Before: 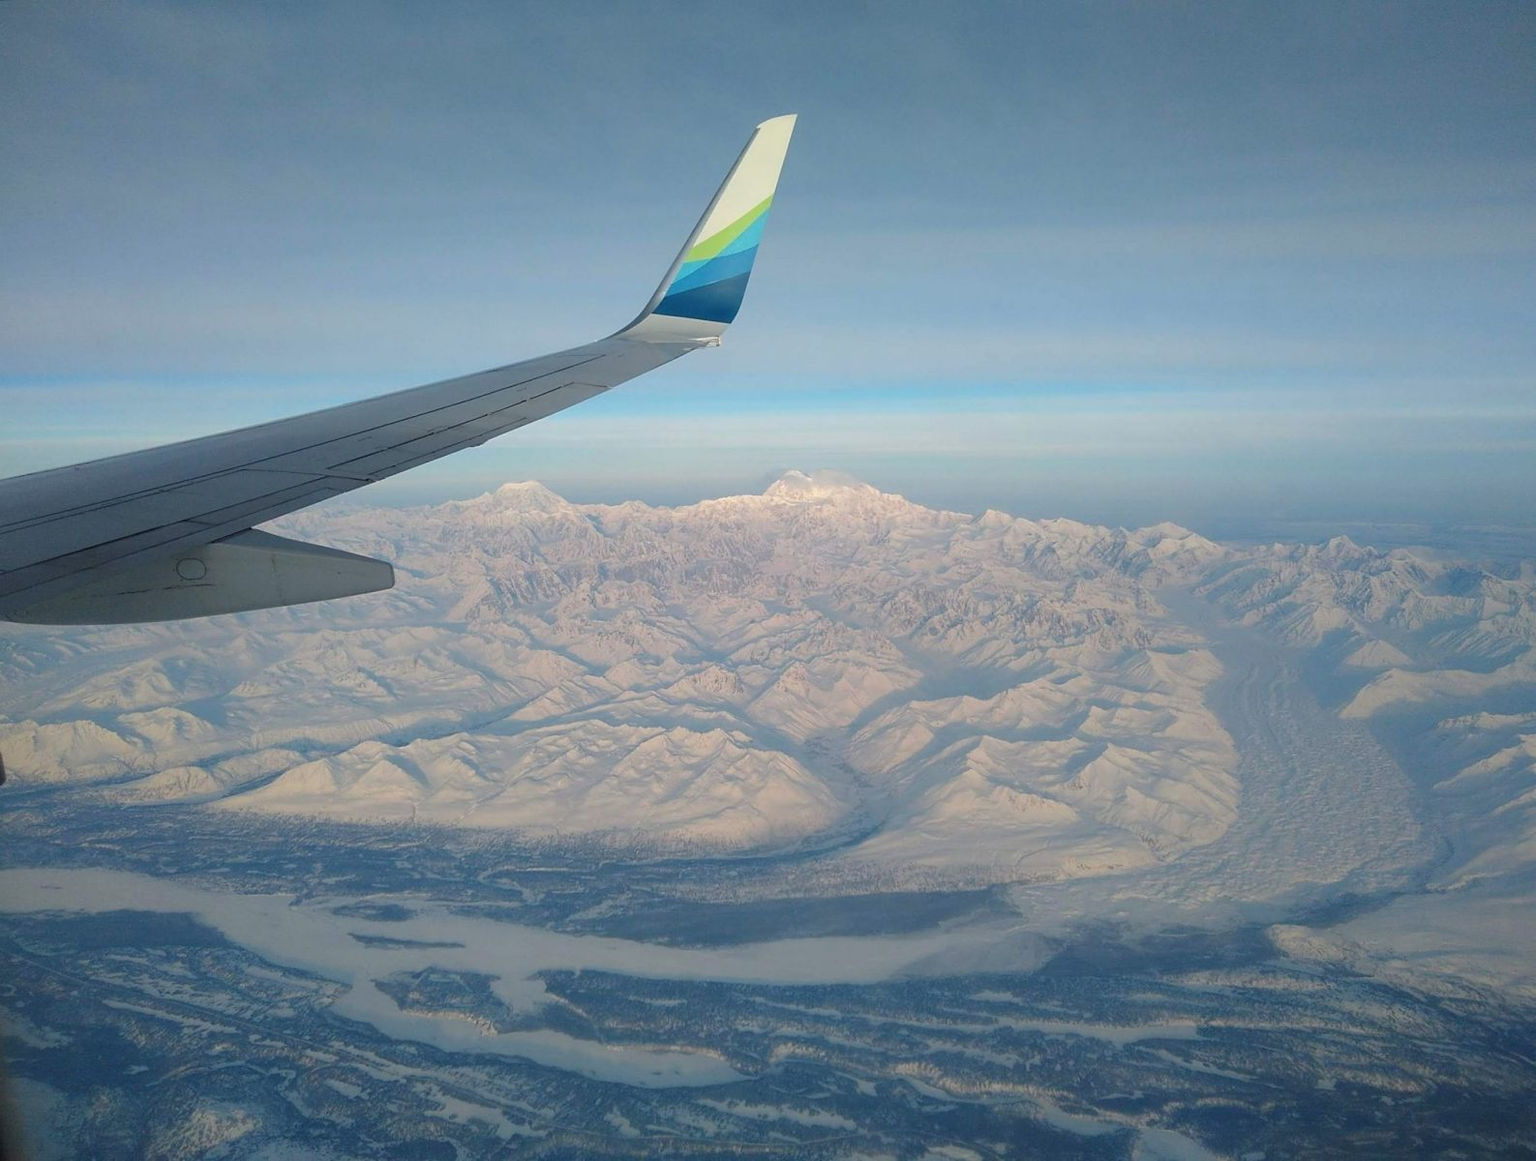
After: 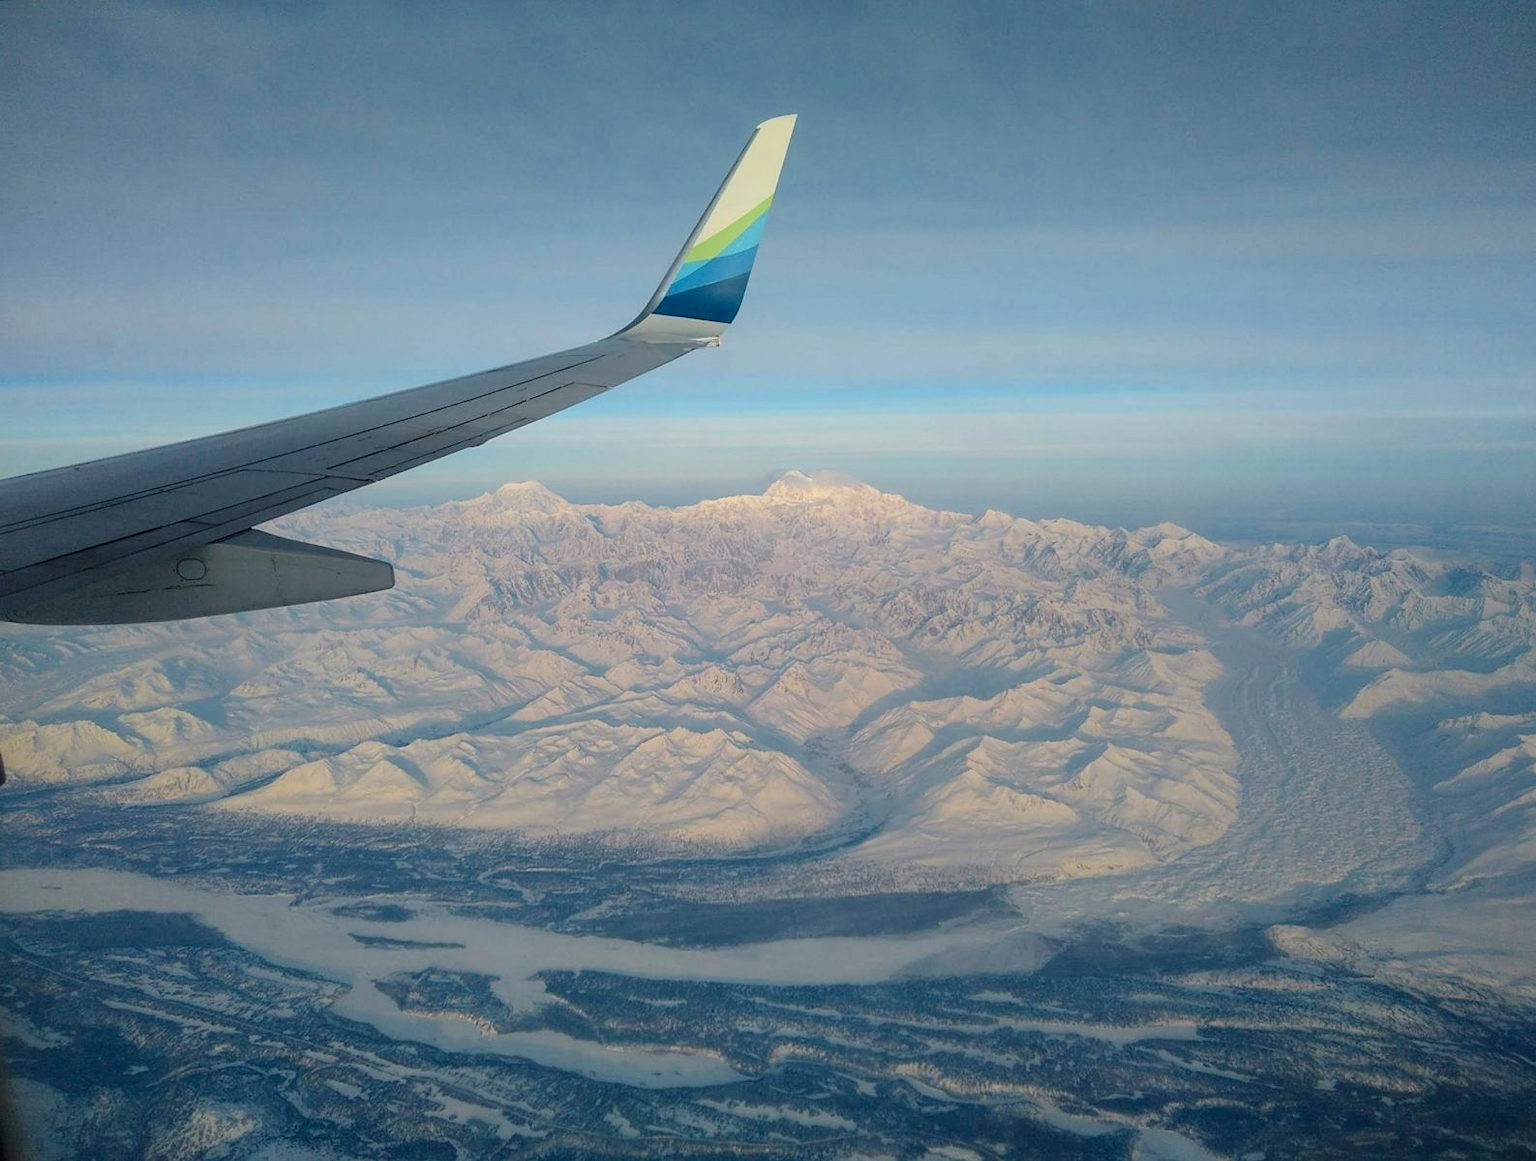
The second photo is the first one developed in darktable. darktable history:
tone curve: curves: ch0 [(0, 0.021) (0.049, 0.044) (0.152, 0.14) (0.328, 0.357) (0.473, 0.529) (0.641, 0.705) (0.868, 0.887) (1, 0.969)]; ch1 [(0, 0) (0.322, 0.328) (0.43, 0.425) (0.474, 0.466) (0.502, 0.503) (0.522, 0.526) (0.564, 0.591) (0.602, 0.632) (0.677, 0.701) (0.859, 0.885) (1, 1)]; ch2 [(0, 0) (0.33, 0.301) (0.447, 0.44) (0.502, 0.505) (0.535, 0.554) (0.565, 0.598) (0.618, 0.629) (1, 1)], color space Lab, independent channels, preserve colors none
local contrast: on, module defaults
exposure: exposure -0.493 EV, compensate highlight preservation false
